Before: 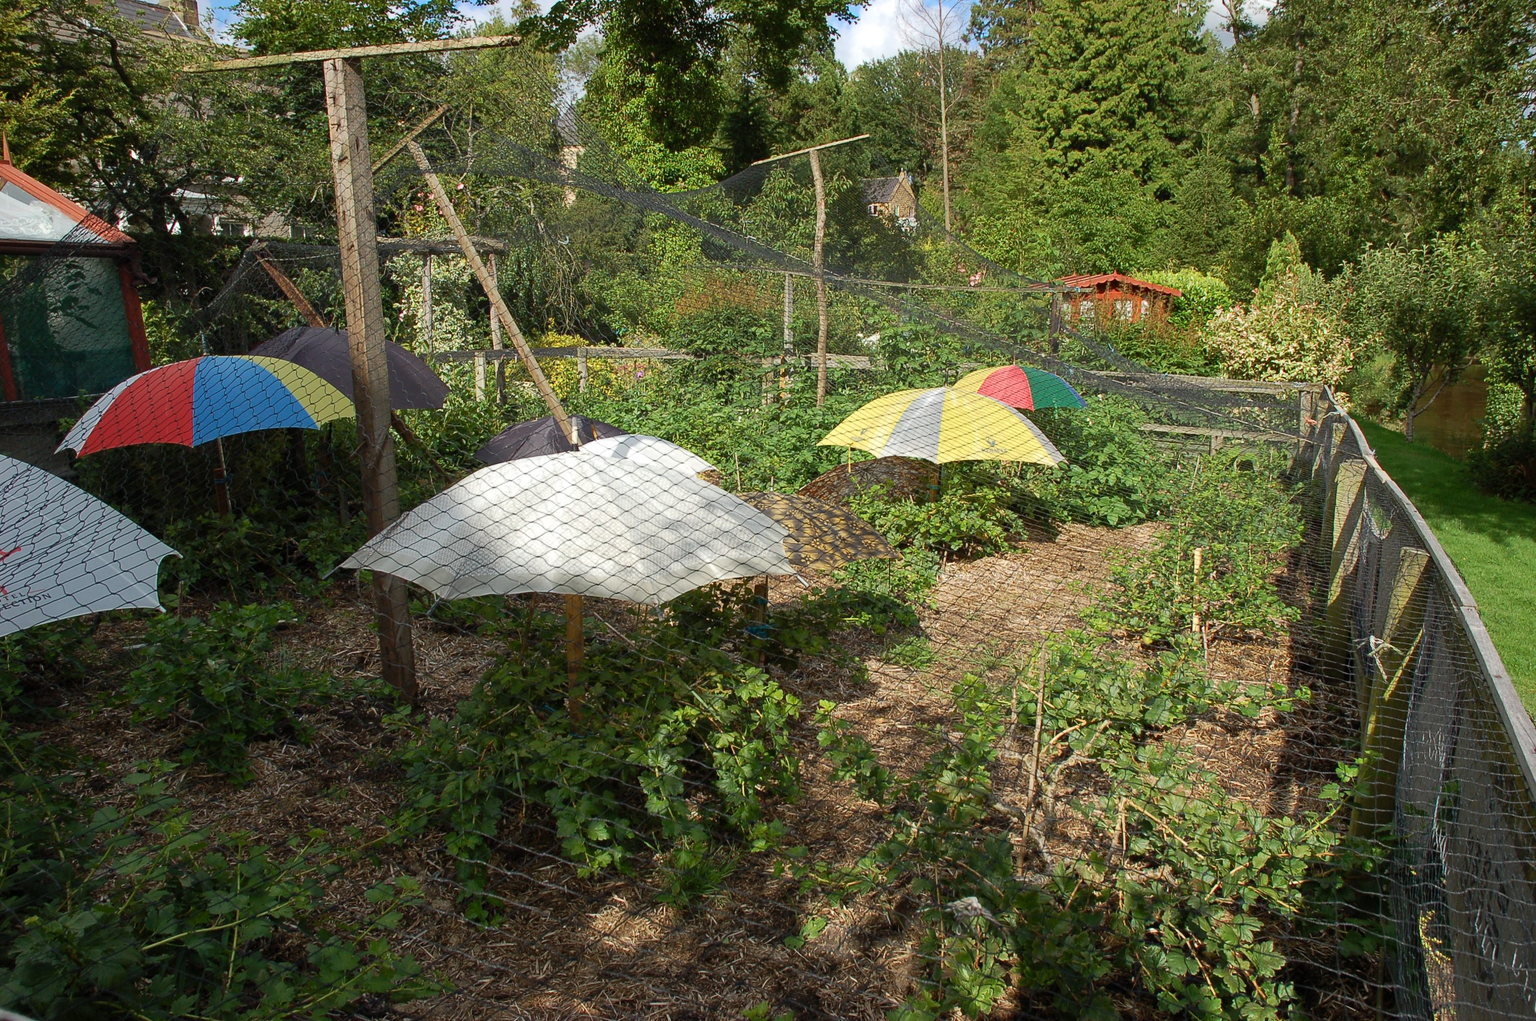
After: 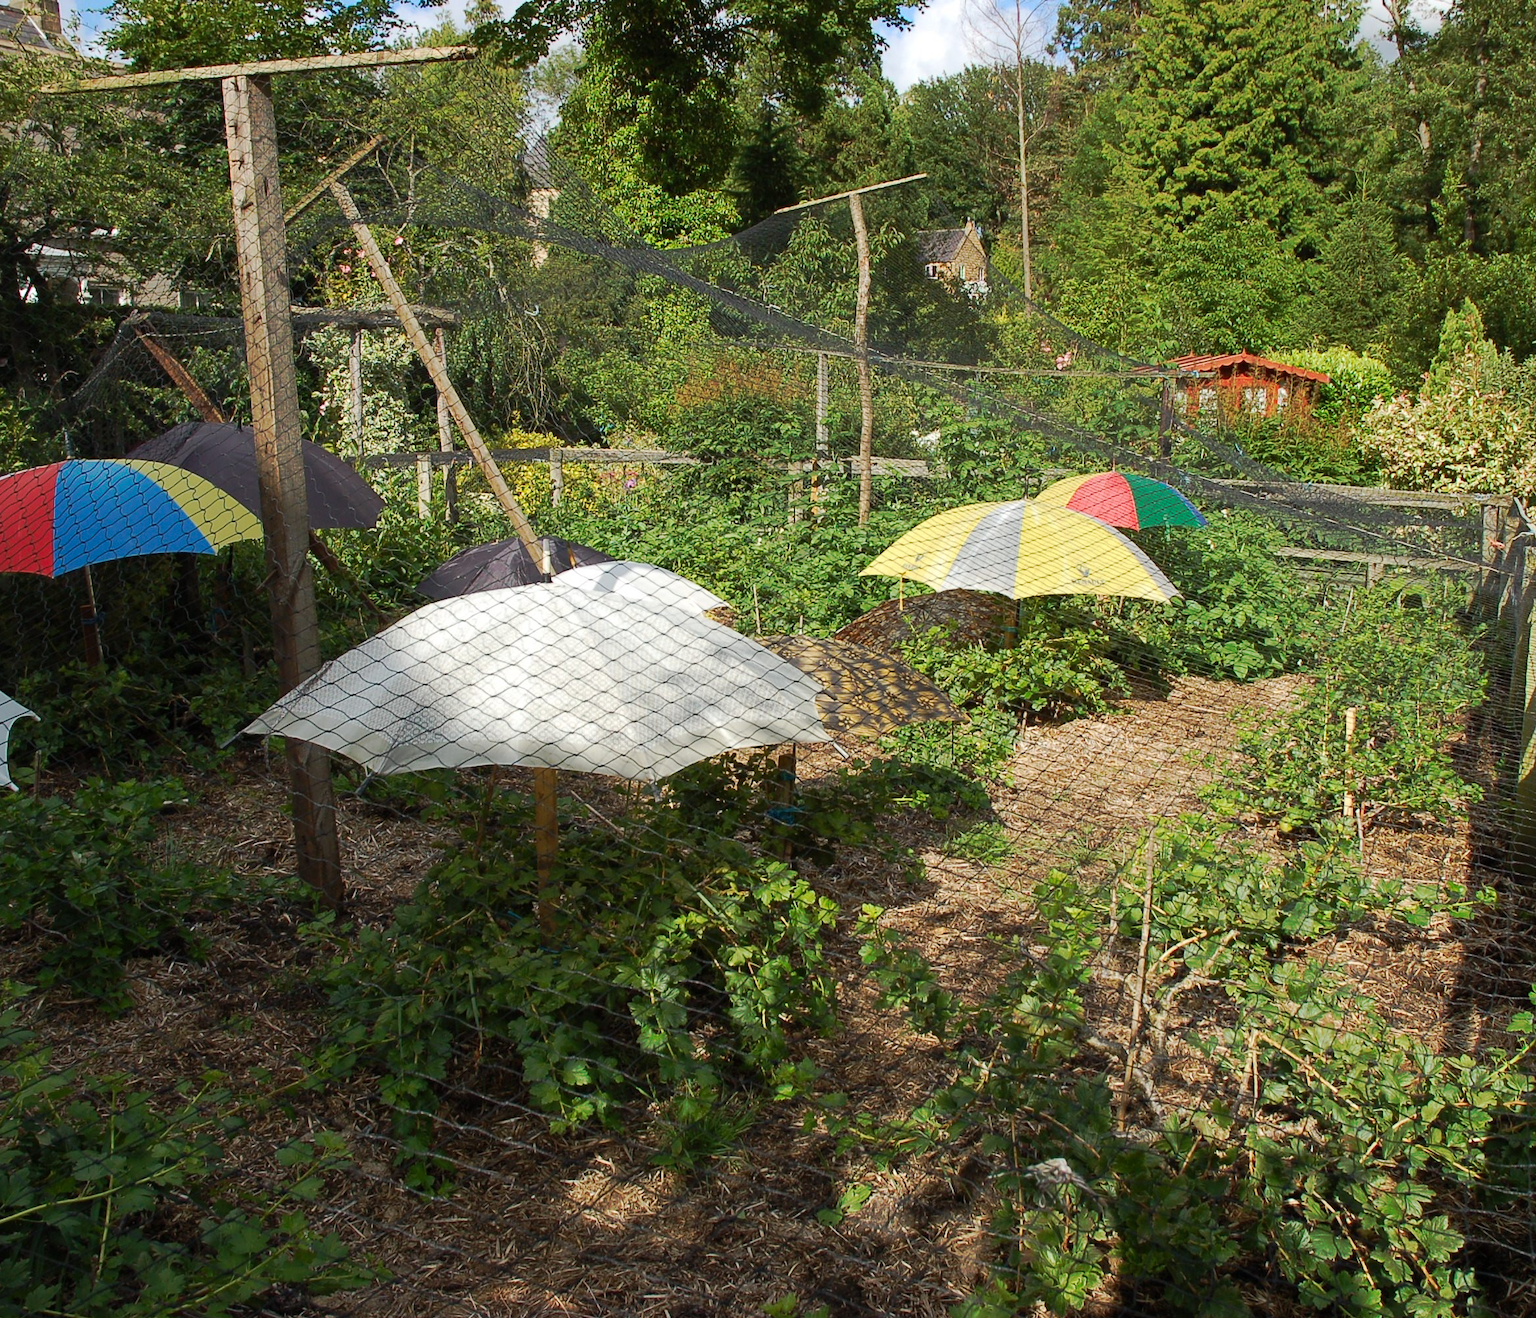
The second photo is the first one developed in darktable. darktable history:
crop: left 9.889%, right 12.625%
tone curve: curves: ch0 [(0, 0) (0.003, 0.003) (0.011, 0.011) (0.025, 0.024) (0.044, 0.043) (0.069, 0.068) (0.1, 0.097) (0.136, 0.133) (0.177, 0.173) (0.224, 0.219) (0.277, 0.271) (0.335, 0.327) (0.399, 0.39) (0.468, 0.457) (0.543, 0.582) (0.623, 0.655) (0.709, 0.734) (0.801, 0.817) (0.898, 0.906) (1, 1)], preserve colors none
